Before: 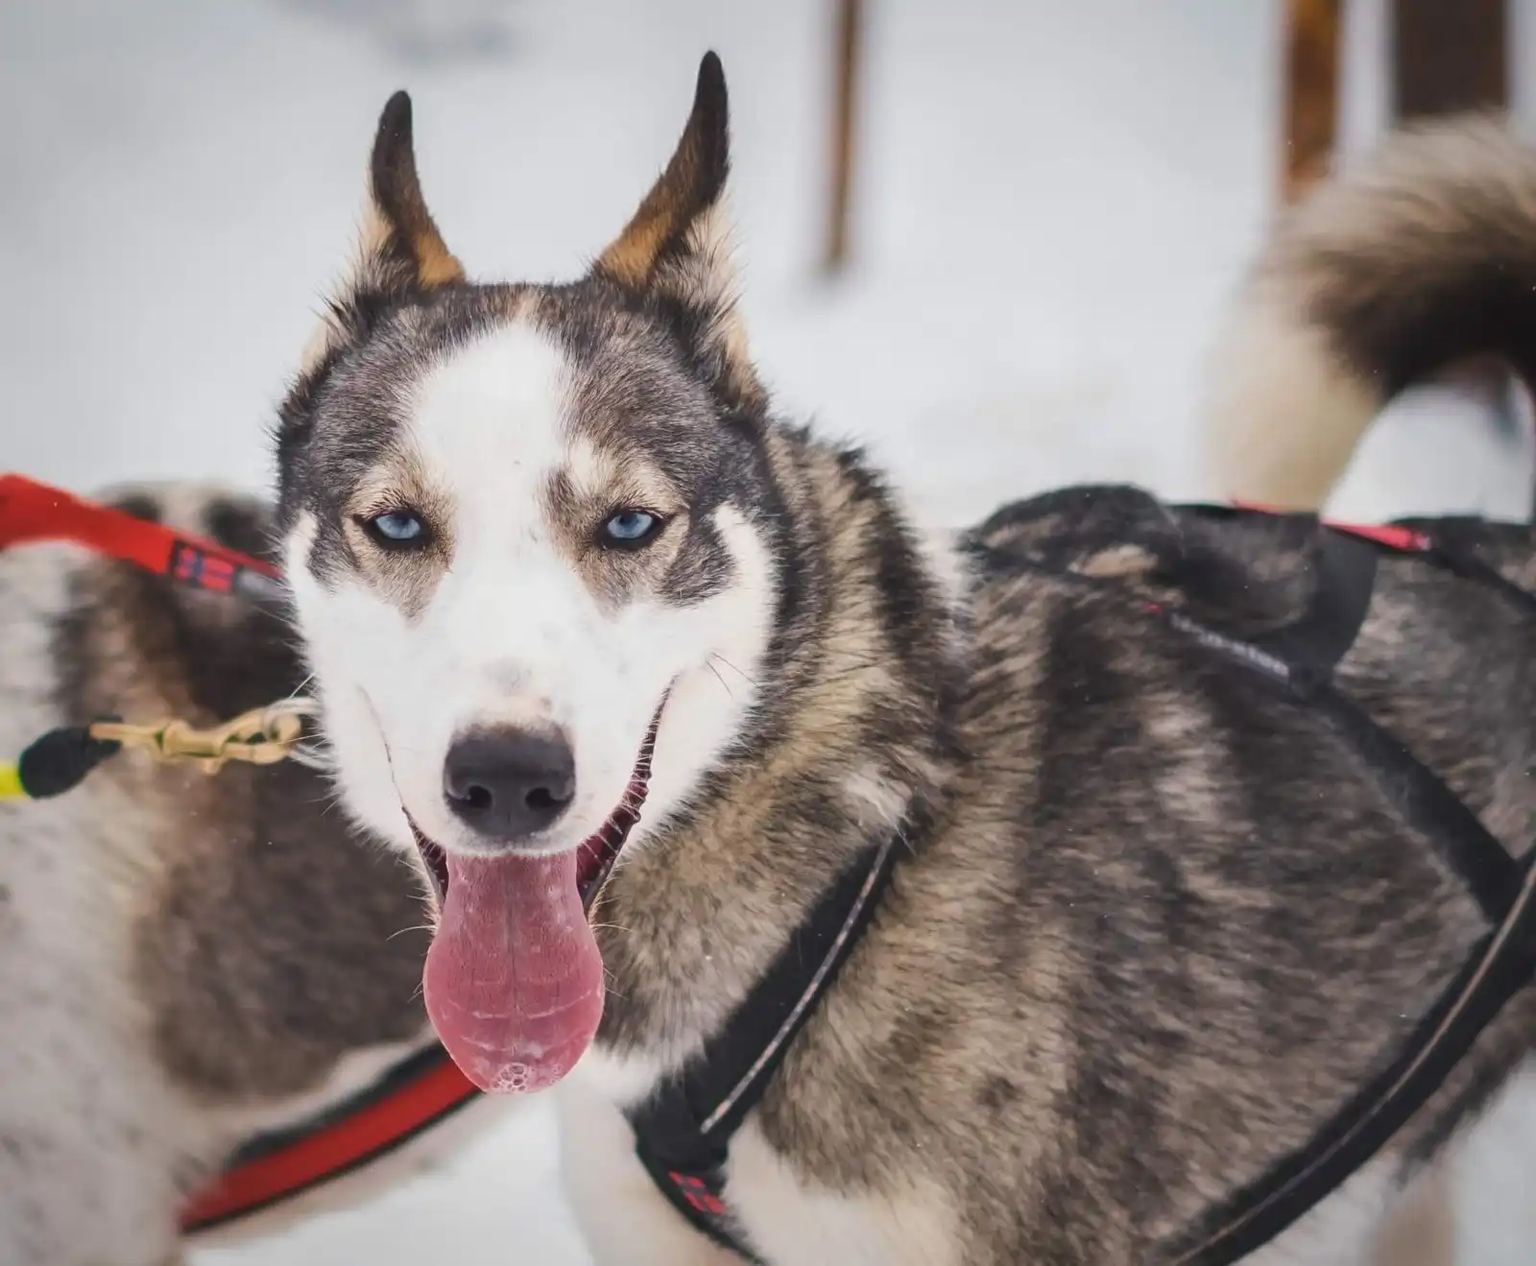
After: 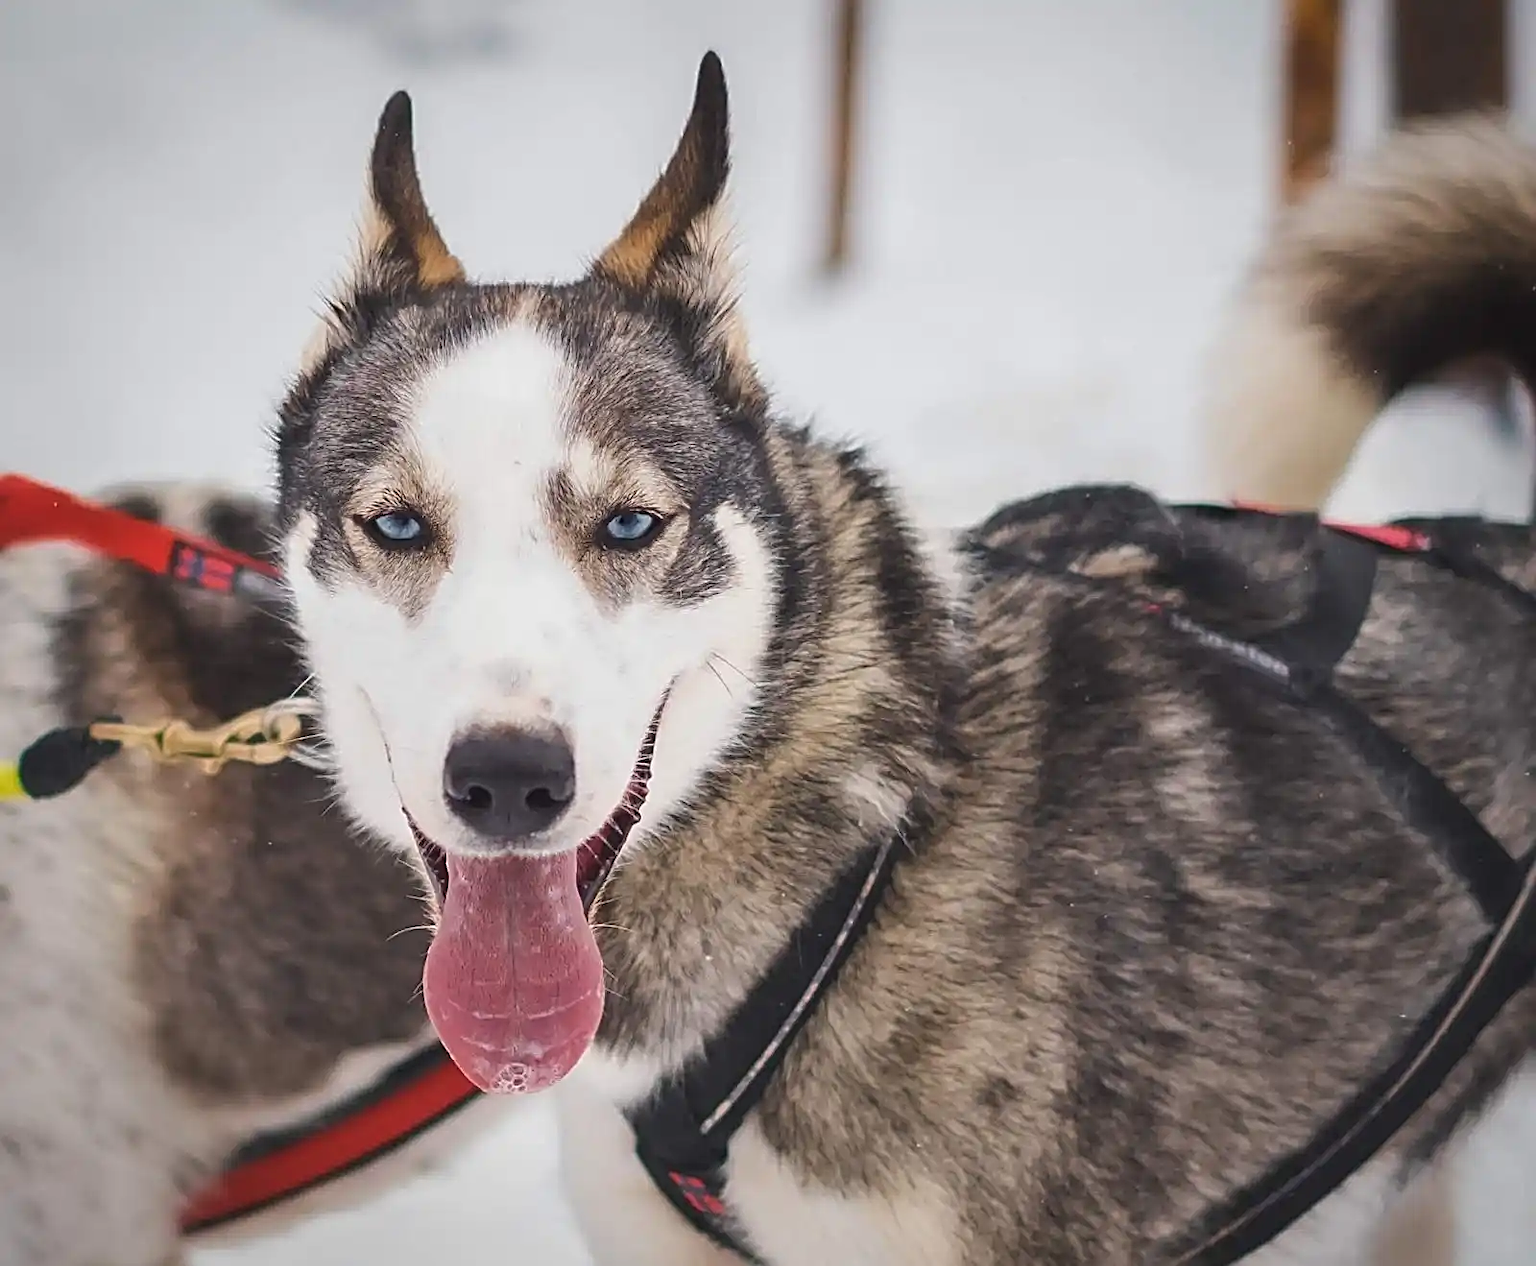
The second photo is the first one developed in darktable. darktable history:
sharpen: radius 2.577, amount 0.692
